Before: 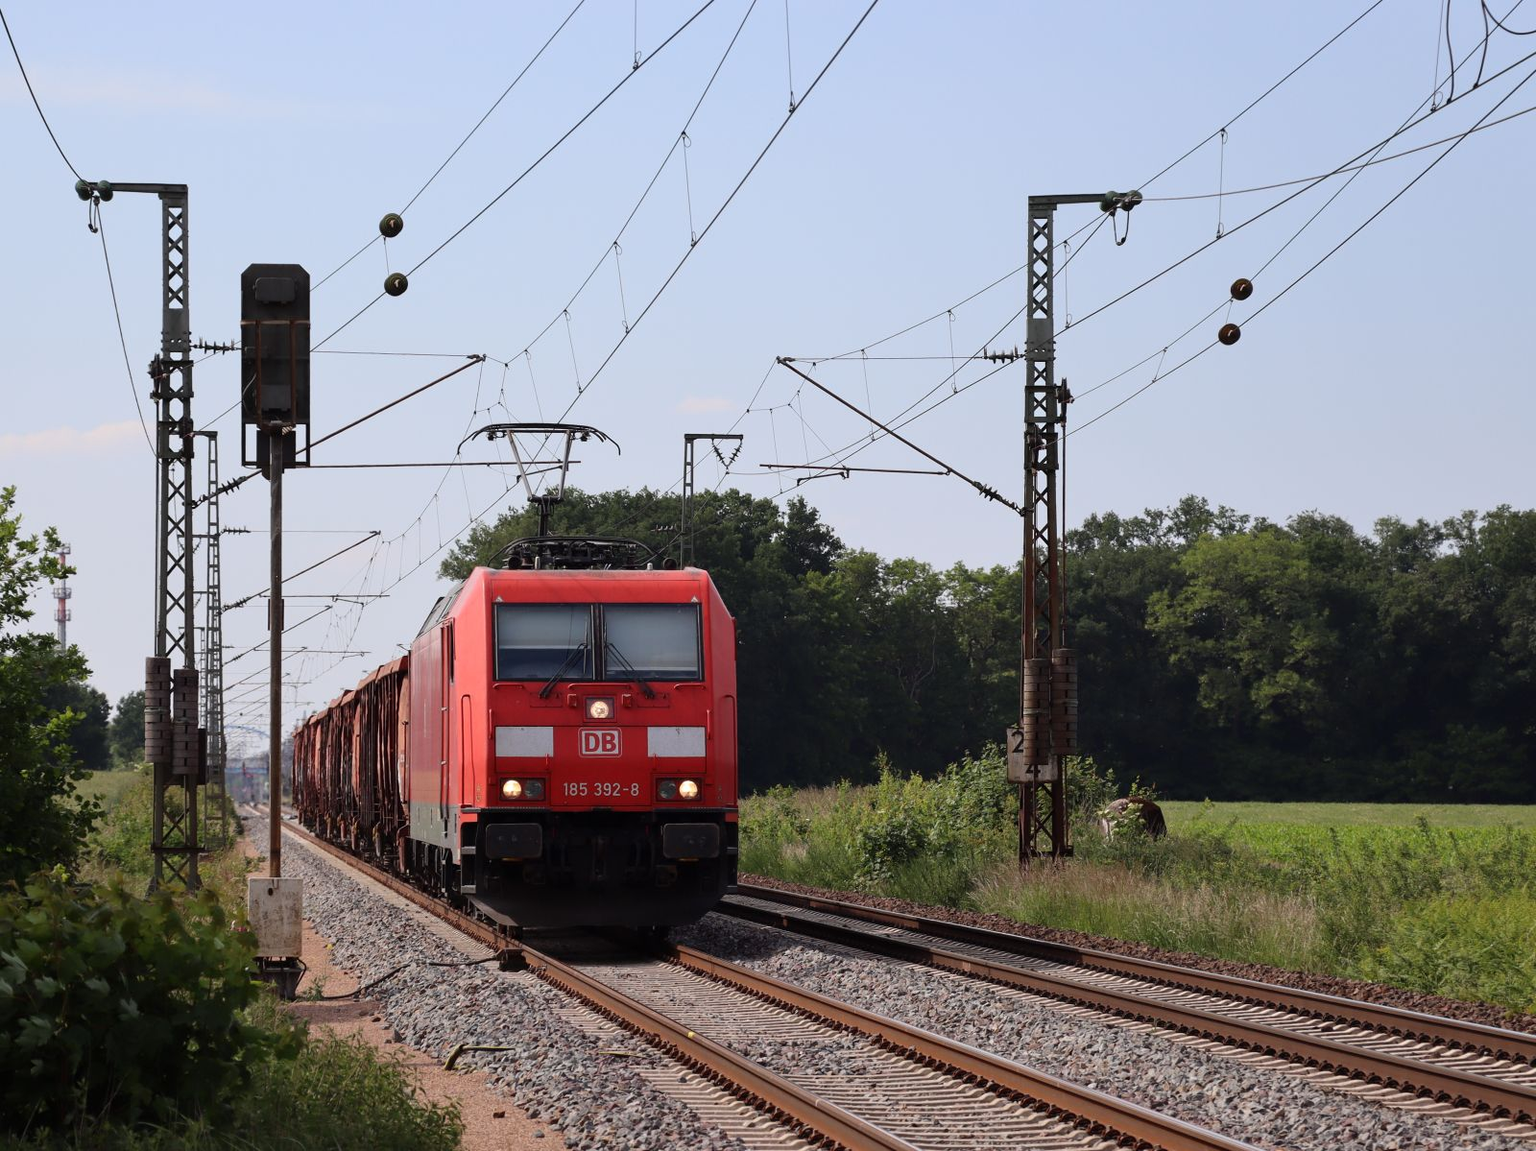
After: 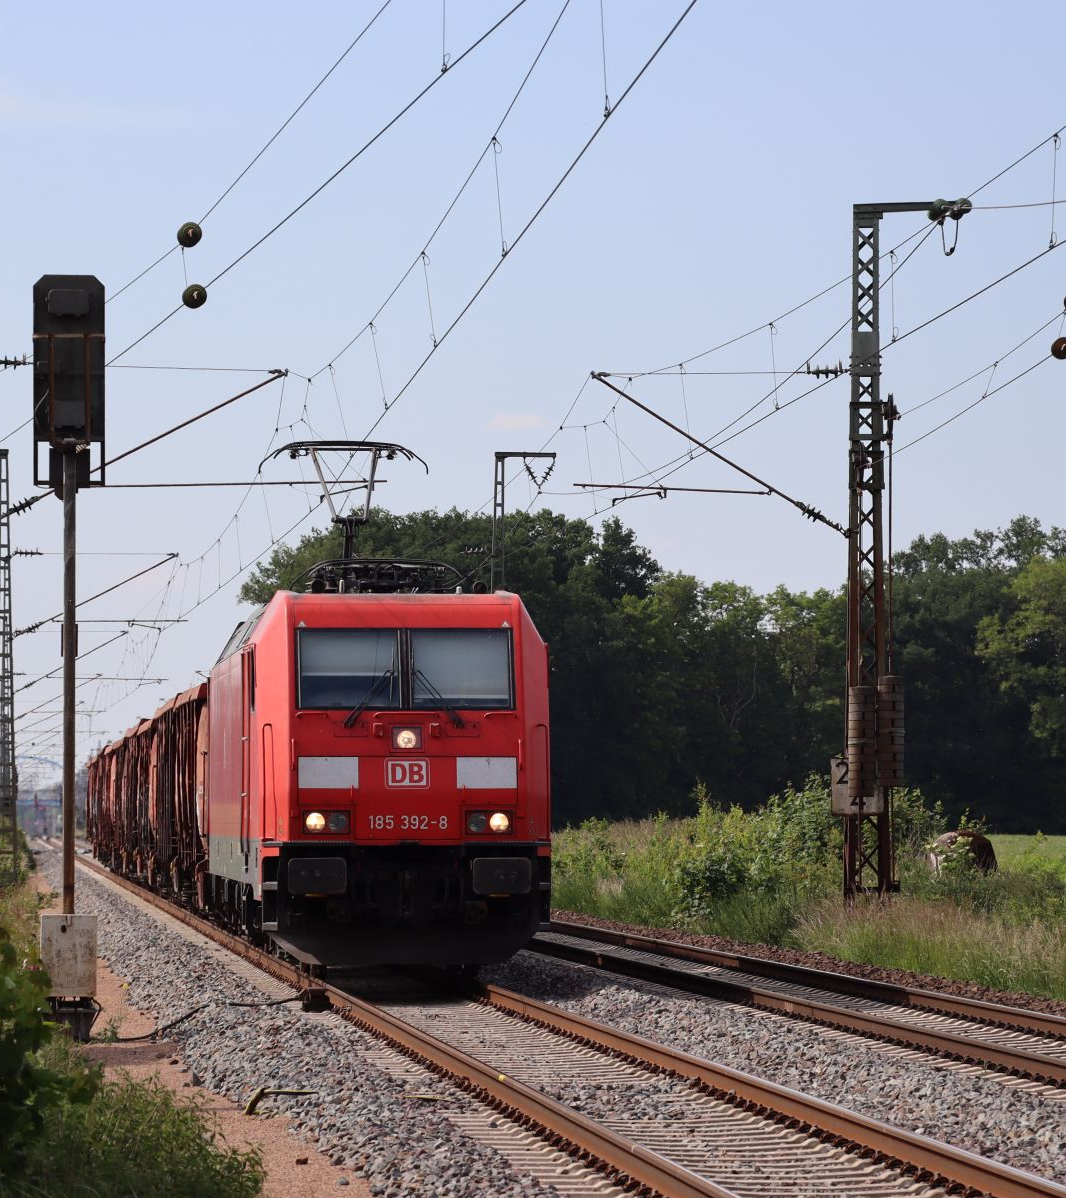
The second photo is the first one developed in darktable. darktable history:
exposure: compensate highlight preservation false
crop and rotate: left 13.664%, right 19.65%
